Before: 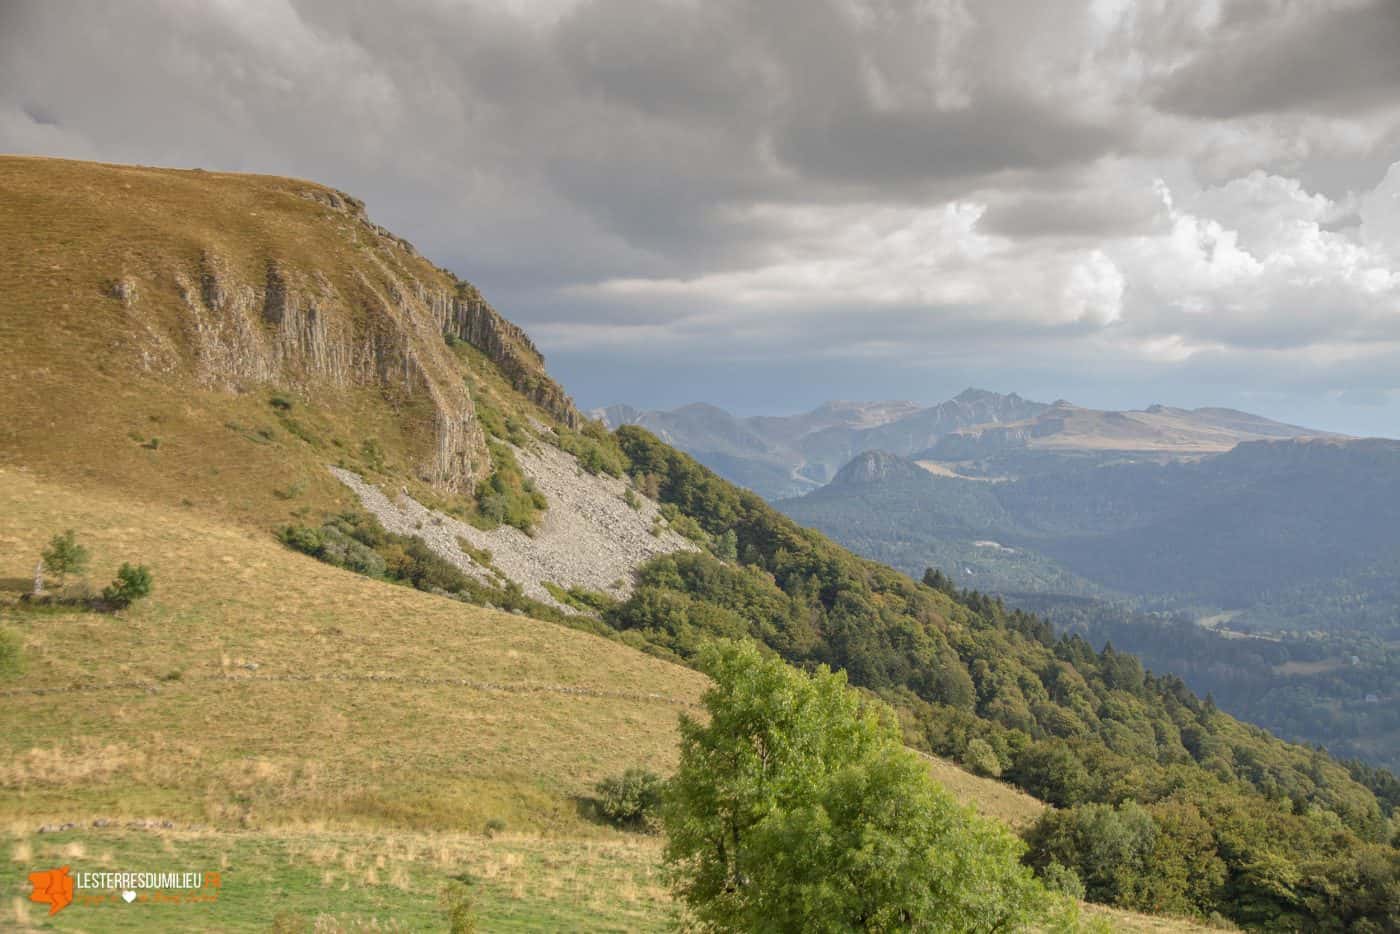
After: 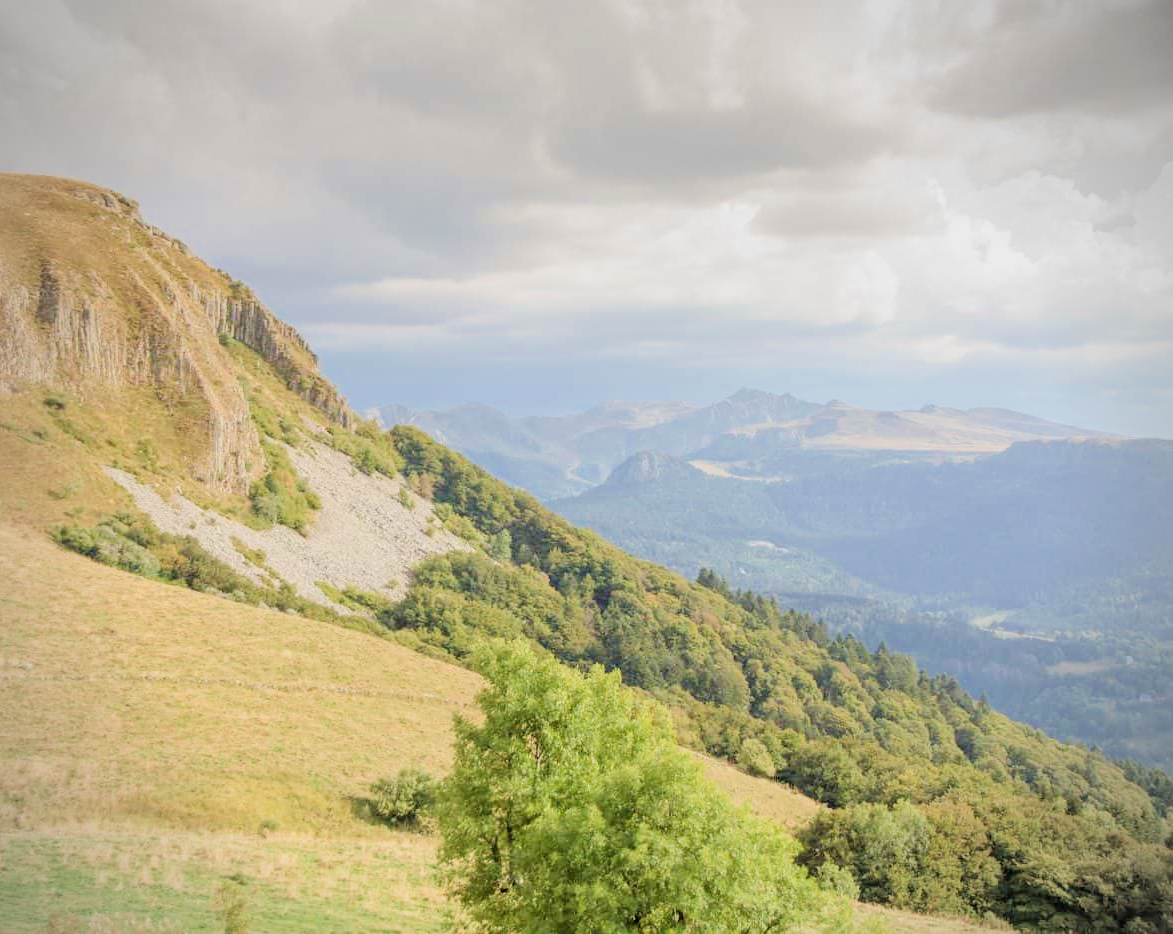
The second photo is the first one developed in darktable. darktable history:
contrast brightness saturation: saturation -0.05
filmic rgb: black relative exposure -6.82 EV, white relative exposure 5.89 EV, hardness 2.71
velvia: strength 27%
crop: left 16.145%
exposure: black level correction 0.001, exposure 1.398 EV, compensate exposure bias true, compensate highlight preservation false
vignetting: fall-off radius 60.92%
